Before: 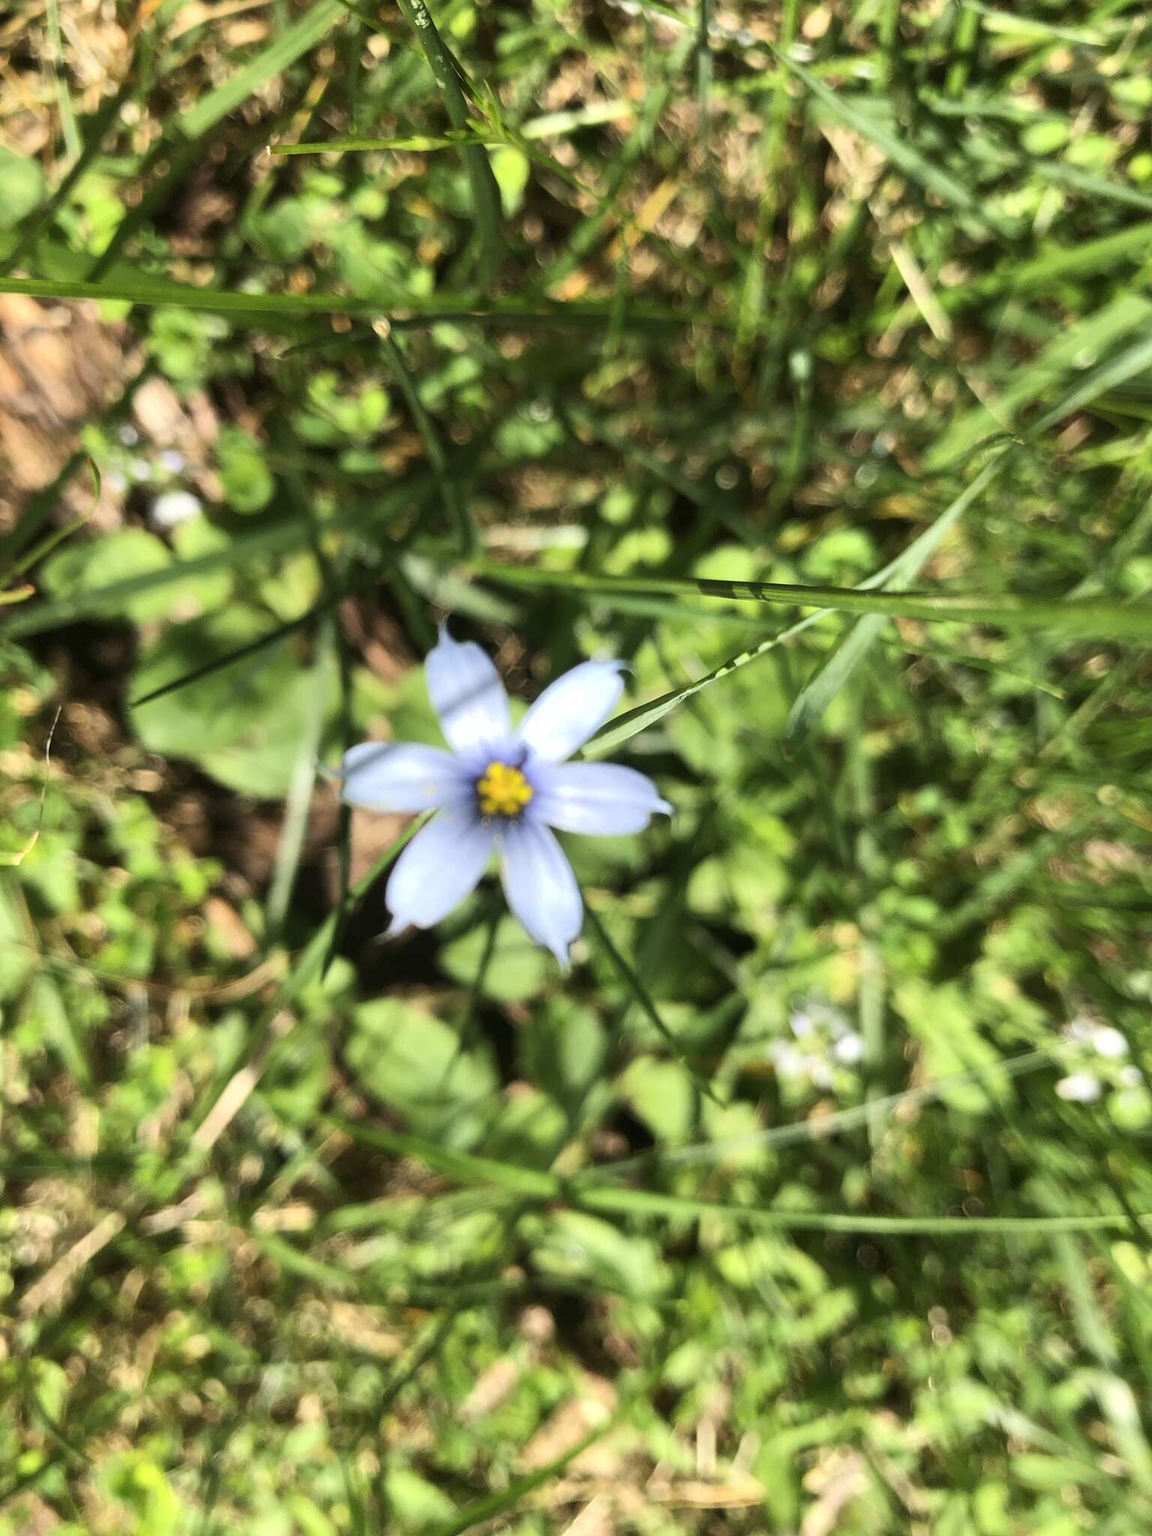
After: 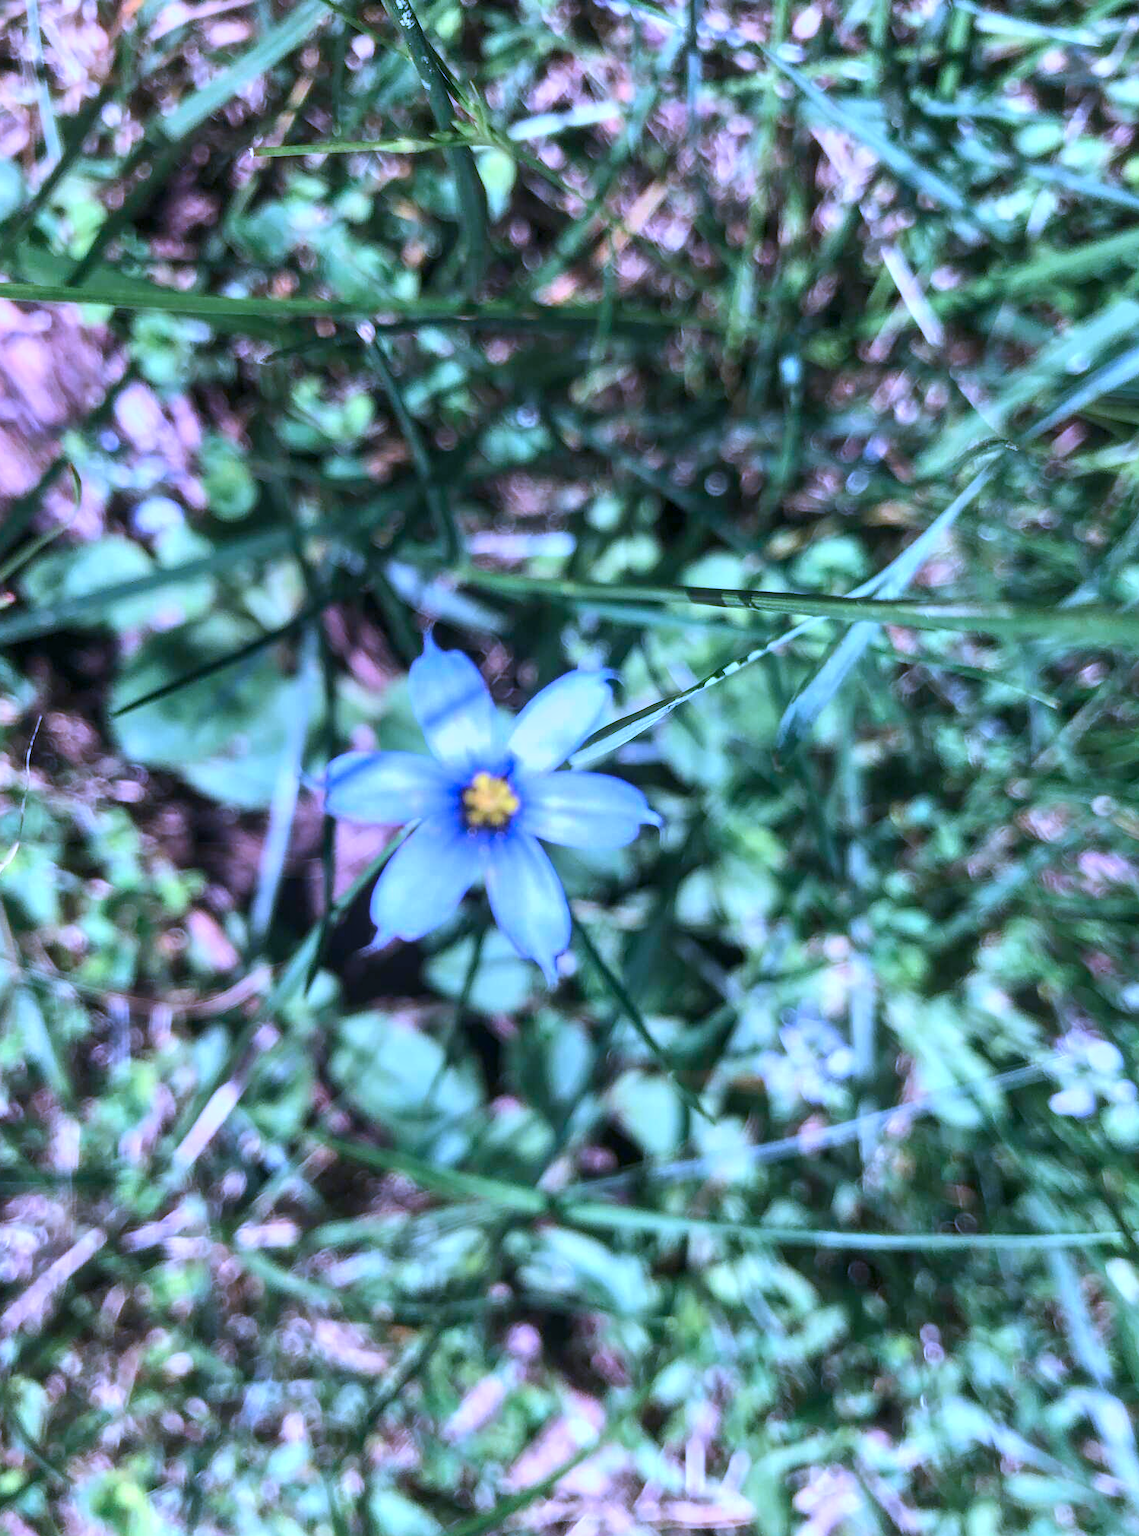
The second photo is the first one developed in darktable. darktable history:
local contrast: on, module defaults
white balance: red 0.984, blue 1.059
color correction: highlights a* 15.46, highlights b* -20.56
color calibration: output R [1.063, -0.012, -0.003, 0], output B [-0.079, 0.047, 1, 0], illuminant custom, x 0.46, y 0.43, temperature 2642.66 K
crop and rotate: left 1.774%, right 0.633%, bottom 1.28%
